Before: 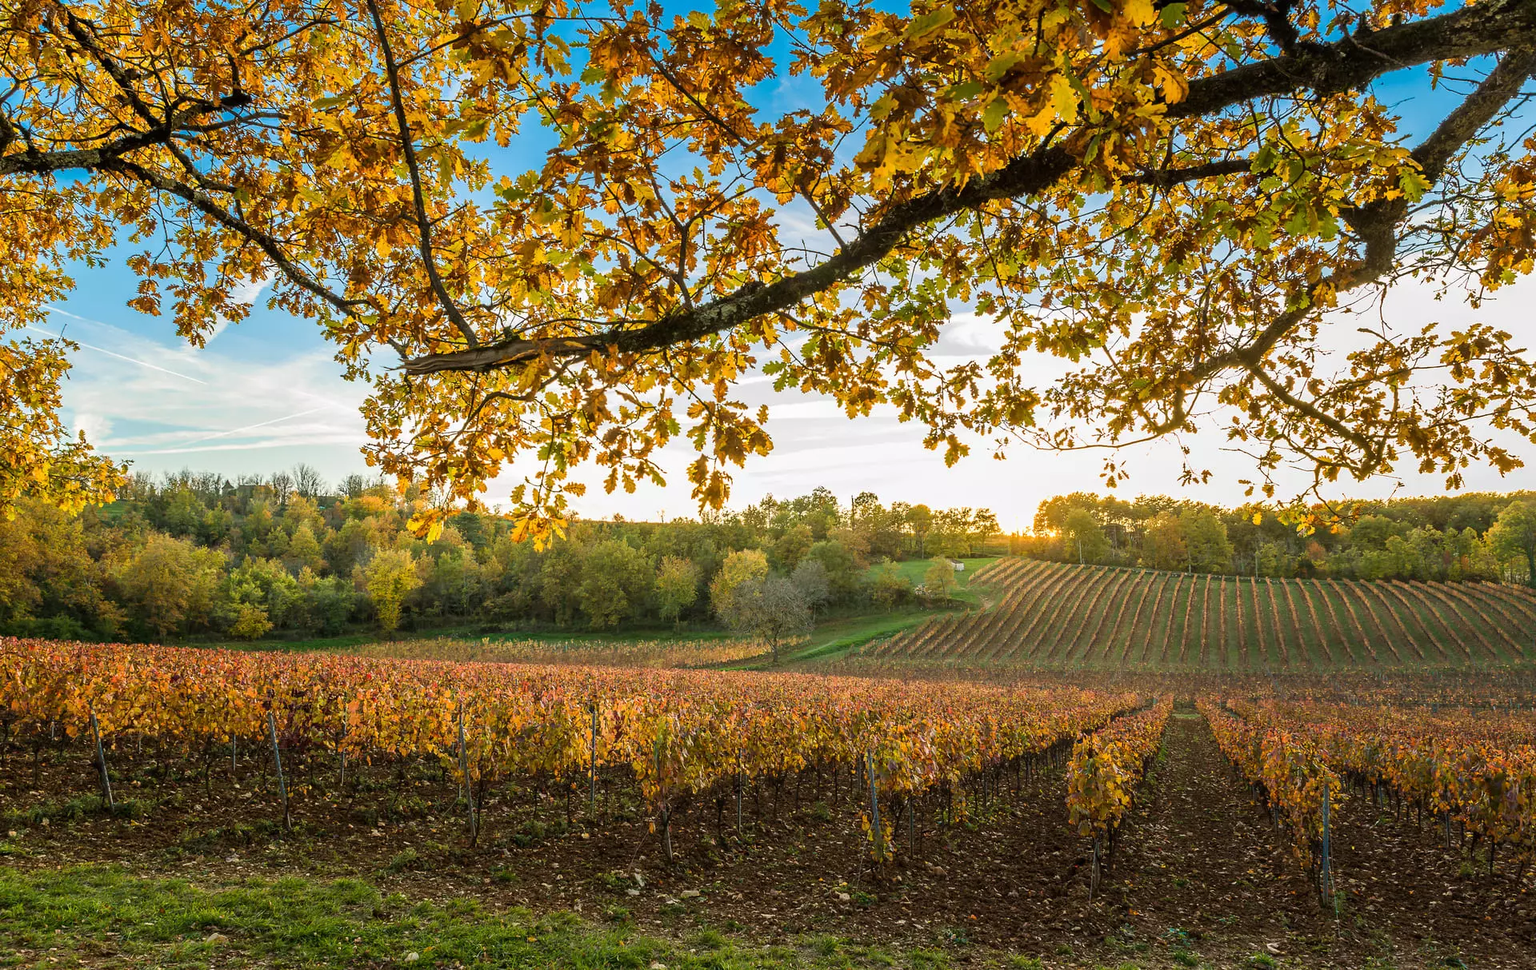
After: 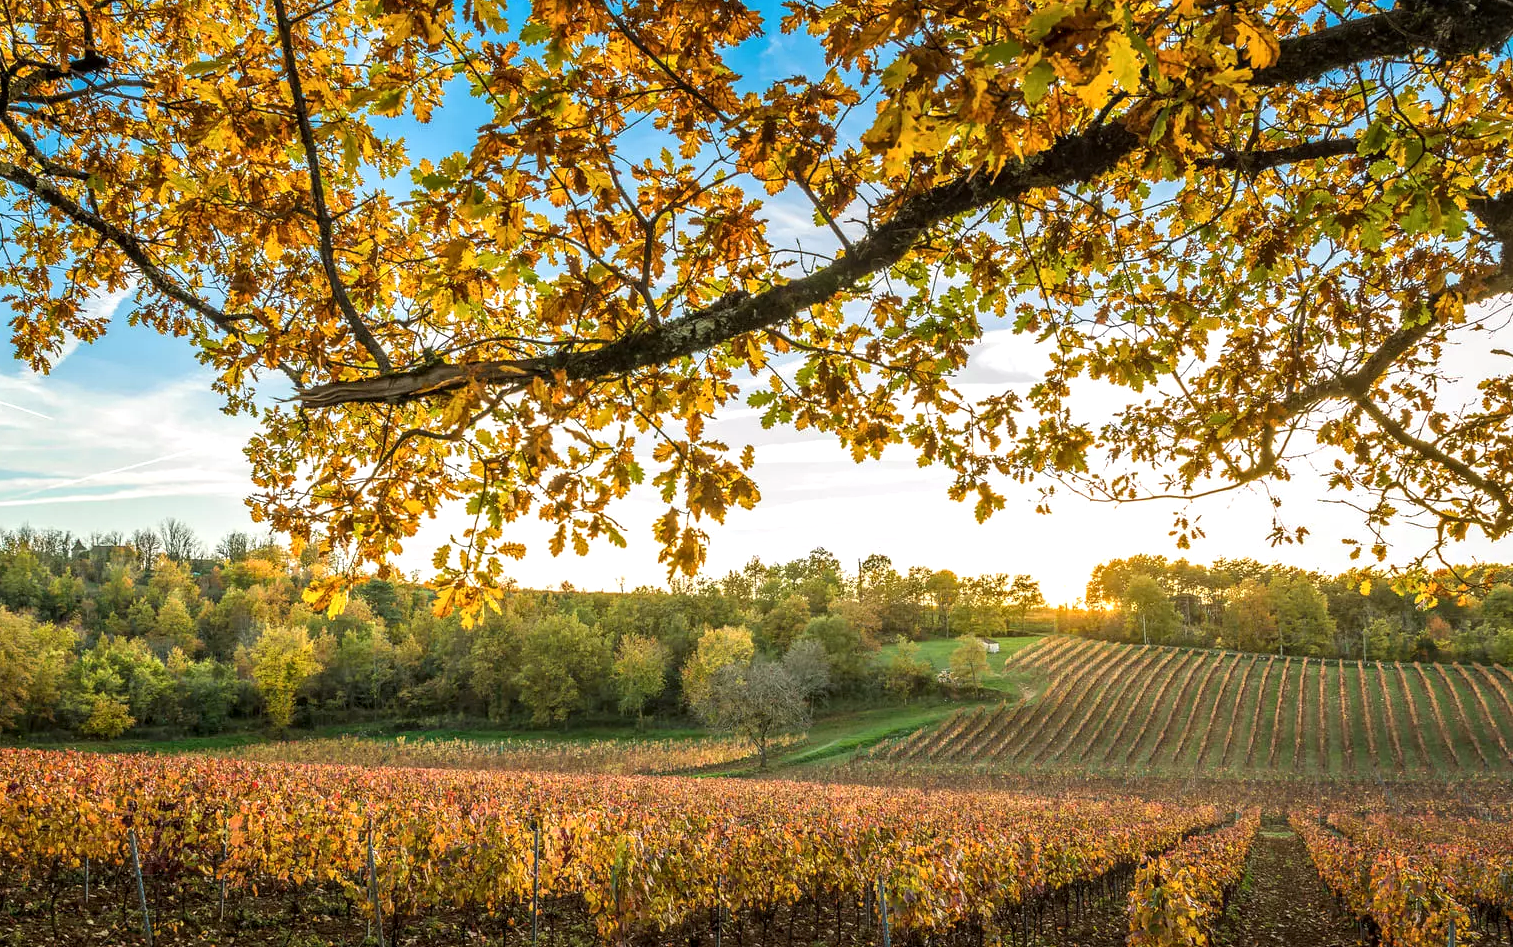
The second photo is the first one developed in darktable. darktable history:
local contrast: on, module defaults
exposure: exposure 0.197 EV, compensate highlight preservation false
crop and rotate: left 10.77%, top 5.1%, right 10.41%, bottom 16.76%
